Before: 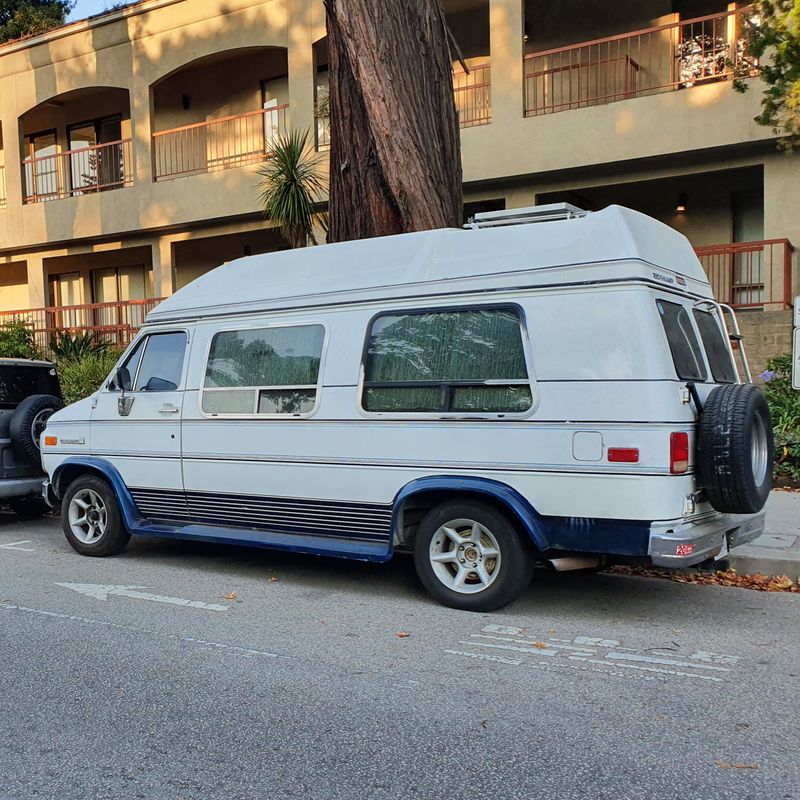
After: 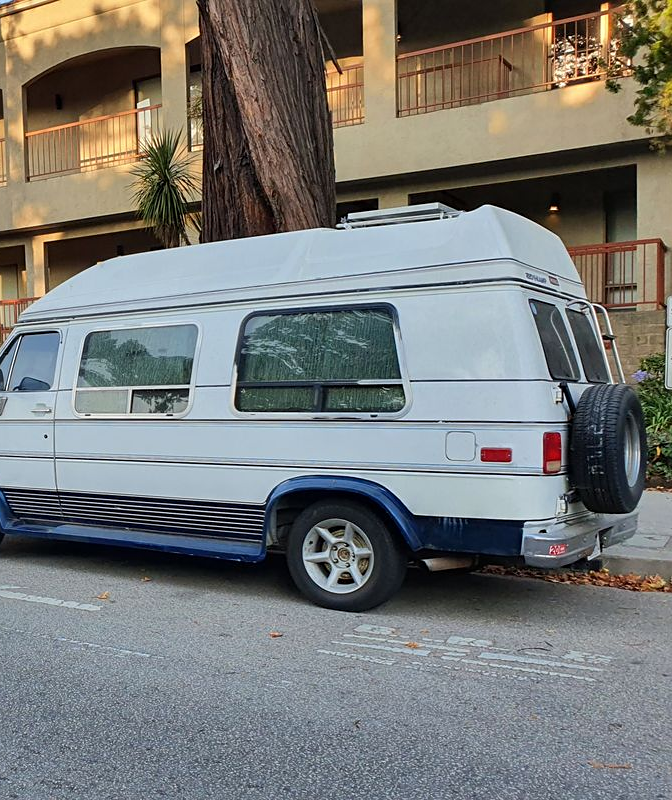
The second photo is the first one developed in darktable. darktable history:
color calibration: gray › normalize channels true, illuminant same as pipeline (D50), adaptation XYZ, x 0.345, y 0.357, temperature 5022.6 K, gamut compression 0.013
sharpen: amount 0.212
crop: left 15.913%
